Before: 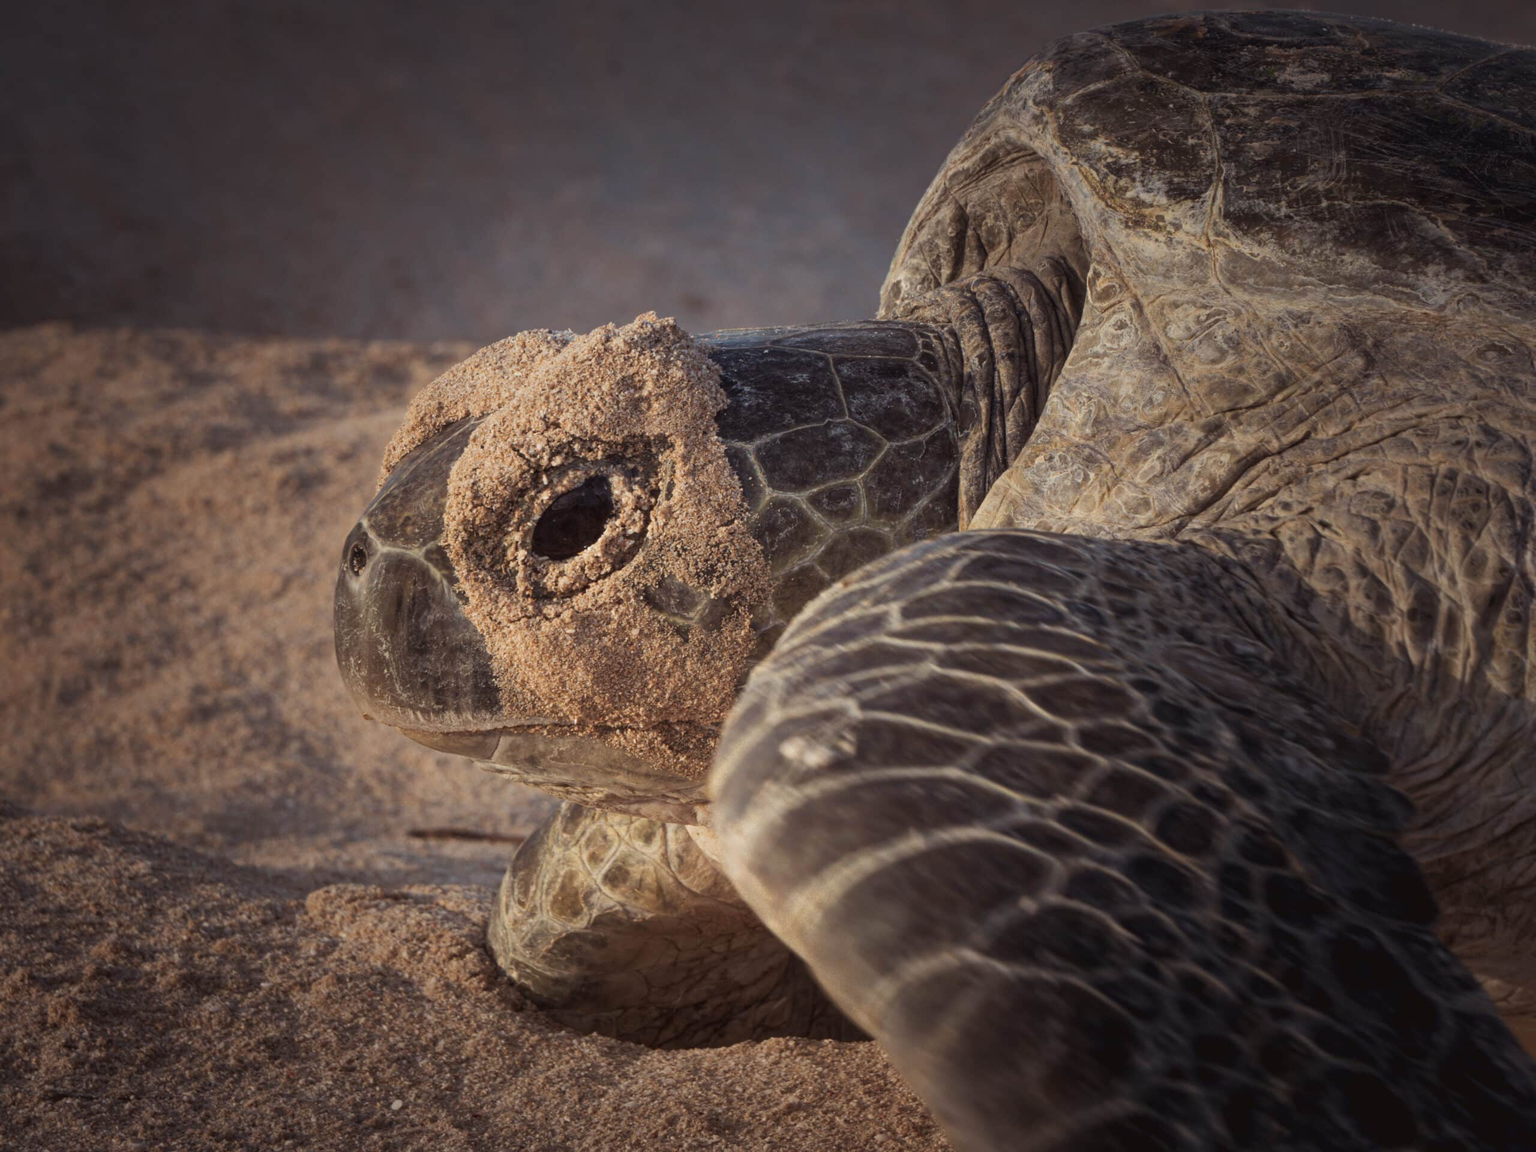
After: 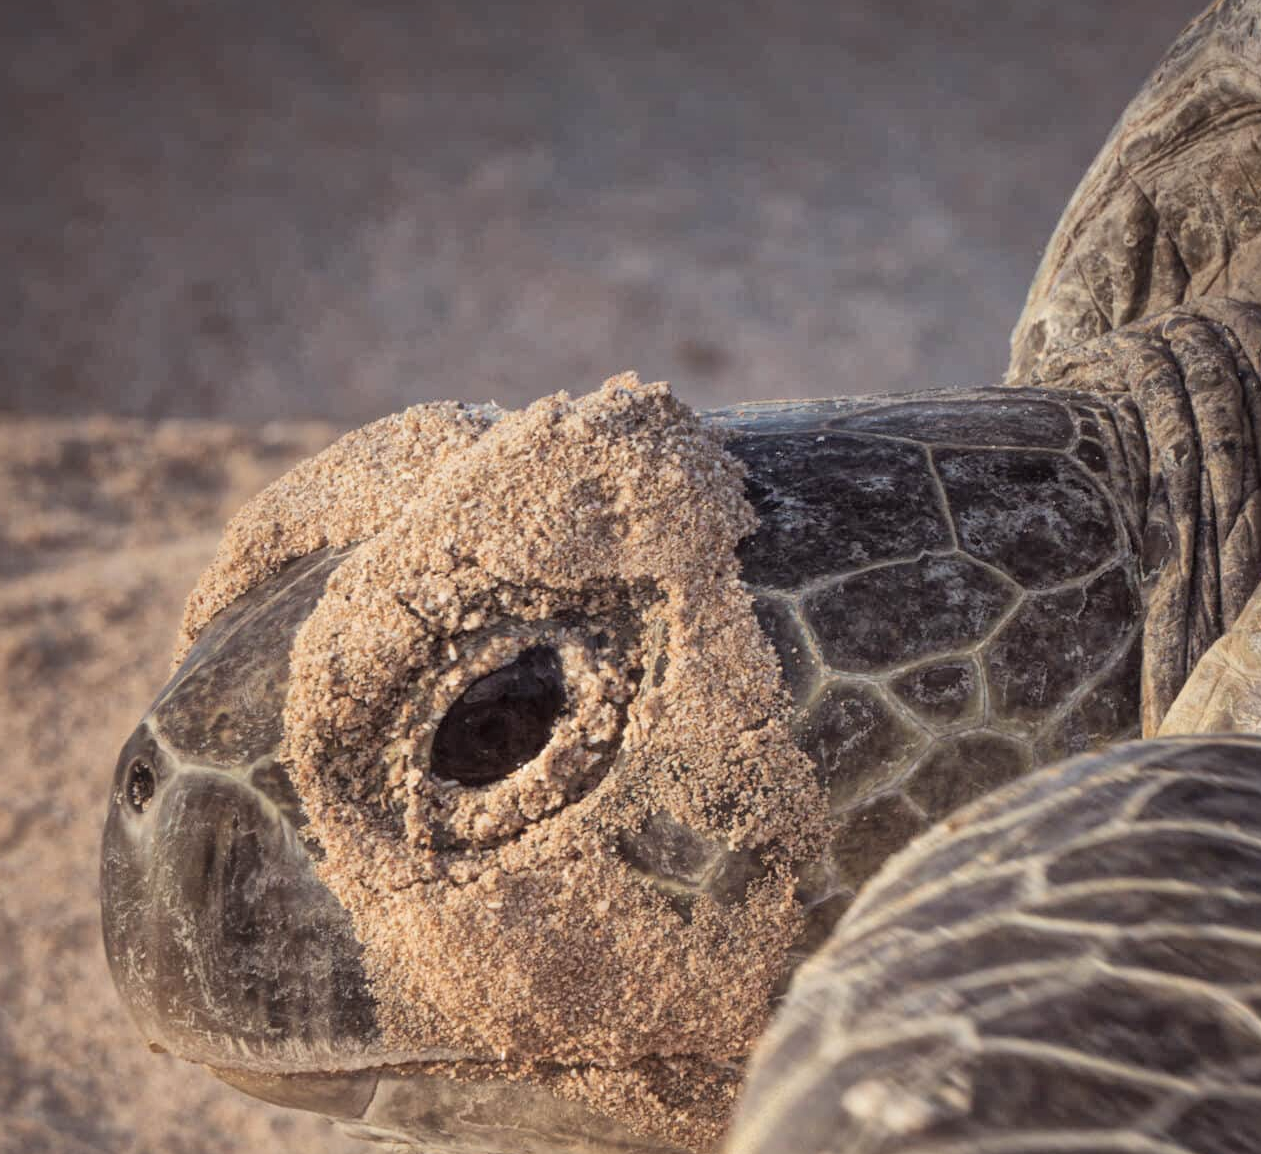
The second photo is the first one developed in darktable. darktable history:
global tonemap: drago (1, 100), detail 1
crop: left 17.835%, top 7.675%, right 32.881%, bottom 32.213%
